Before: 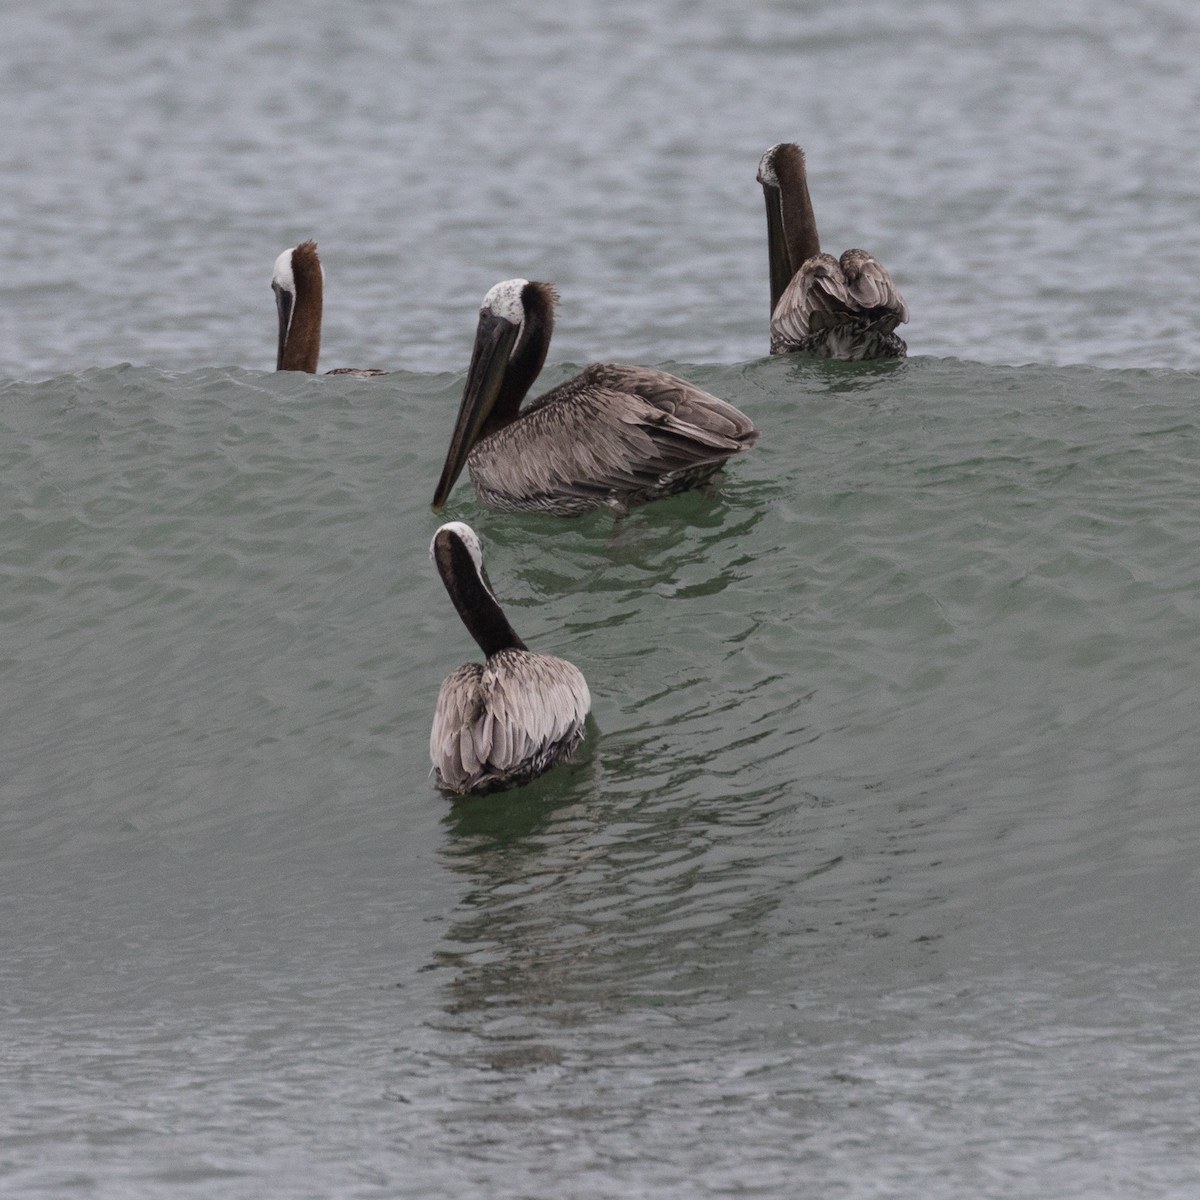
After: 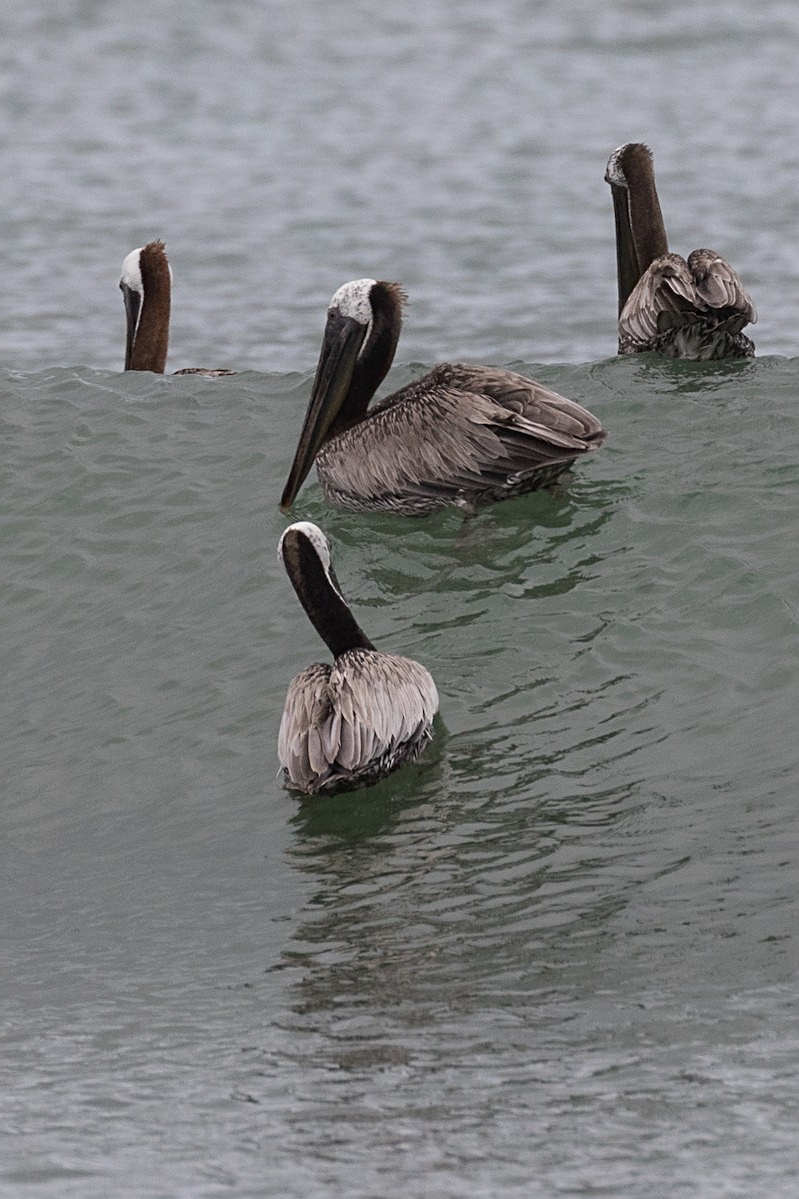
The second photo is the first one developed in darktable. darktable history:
sharpen: on, module defaults
crop and rotate: left 12.673%, right 20.66%
shadows and highlights: shadows 0, highlights 40
